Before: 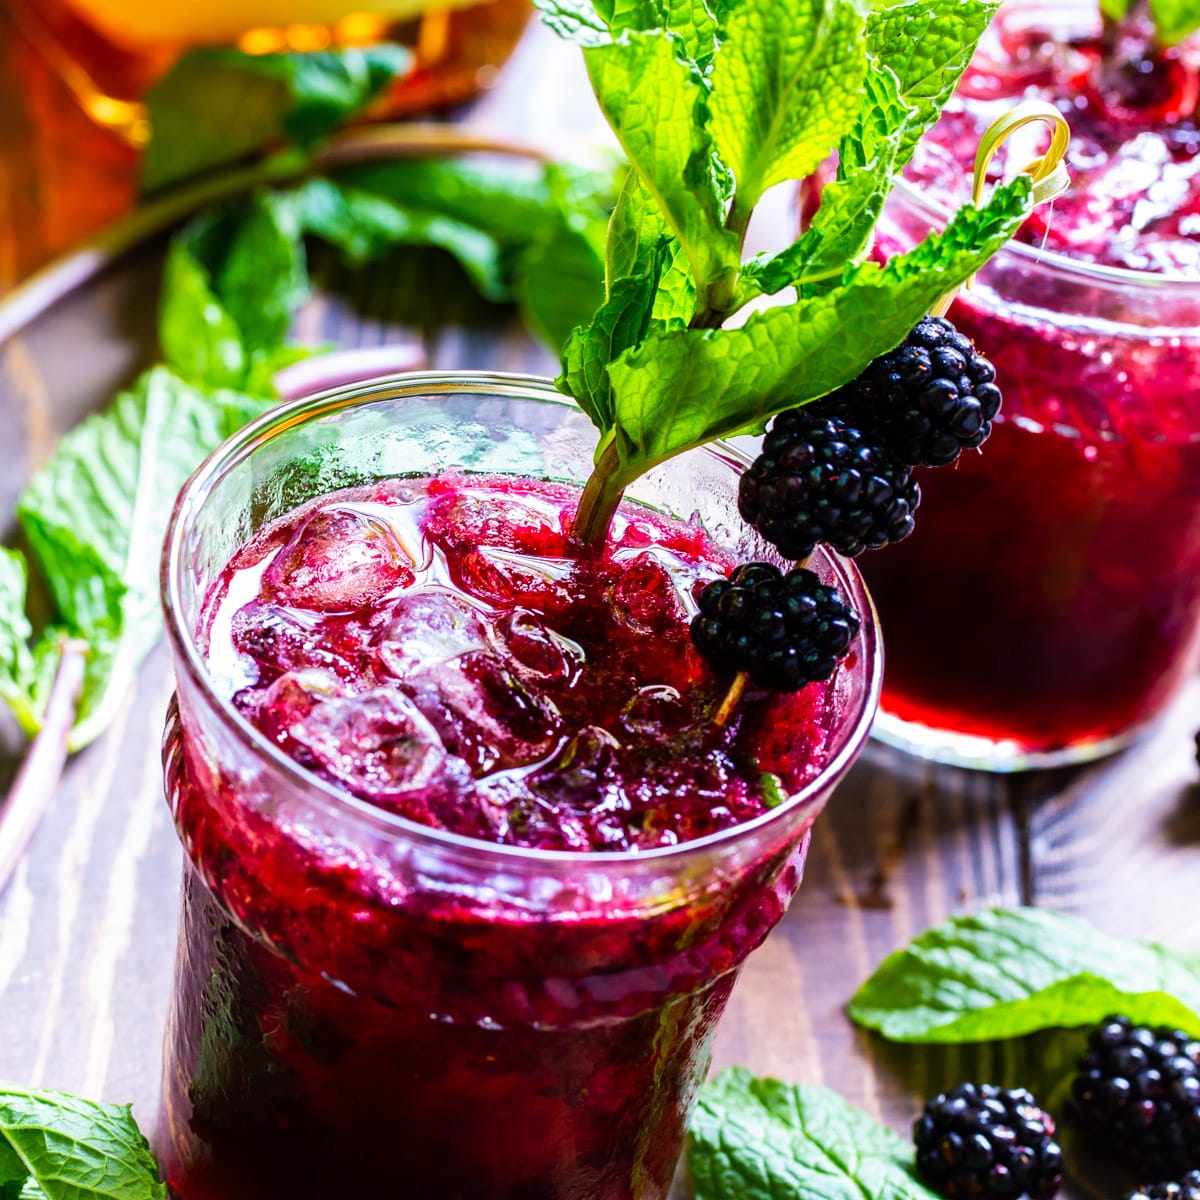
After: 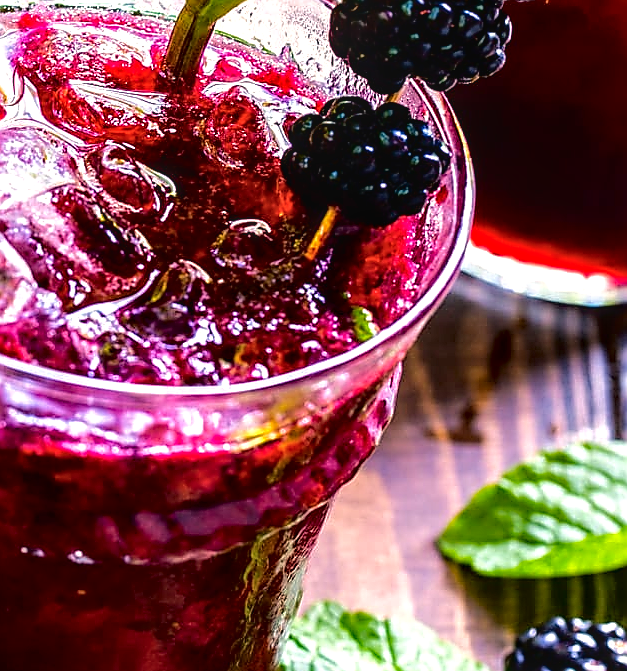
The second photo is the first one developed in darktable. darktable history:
sharpen: radius 1.381, amount 1.252, threshold 0.685
tone curve: curves: ch0 [(0, 0) (0.003, 0.001) (0.011, 0.002) (0.025, 0.007) (0.044, 0.015) (0.069, 0.022) (0.1, 0.03) (0.136, 0.056) (0.177, 0.115) (0.224, 0.177) (0.277, 0.244) (0.335, 0.322) (0.399, 0.398) (0.468, 0.471) (0.543, 0.545) (0.623, 0.614) (0.709, 0.685) (0.801, 0.765) (0.898, 0.867) (1, 1)], color space Lab, independent channels, preserve colors none
exposure: black level correction 0.001, exposure 0.499 EV, compensate highlight preservation false
color balance rgb: power › hue 329.27°, highlights gain › chroma 3.093%, highlights gain › hue 60.09°, perceptual saturation grading › global saturation 0.515%, global vibrance 20%
crop: left 34.146%, top 38.888%, right 13.563%, bottom 5.135%
local contrast: on, module defaults
